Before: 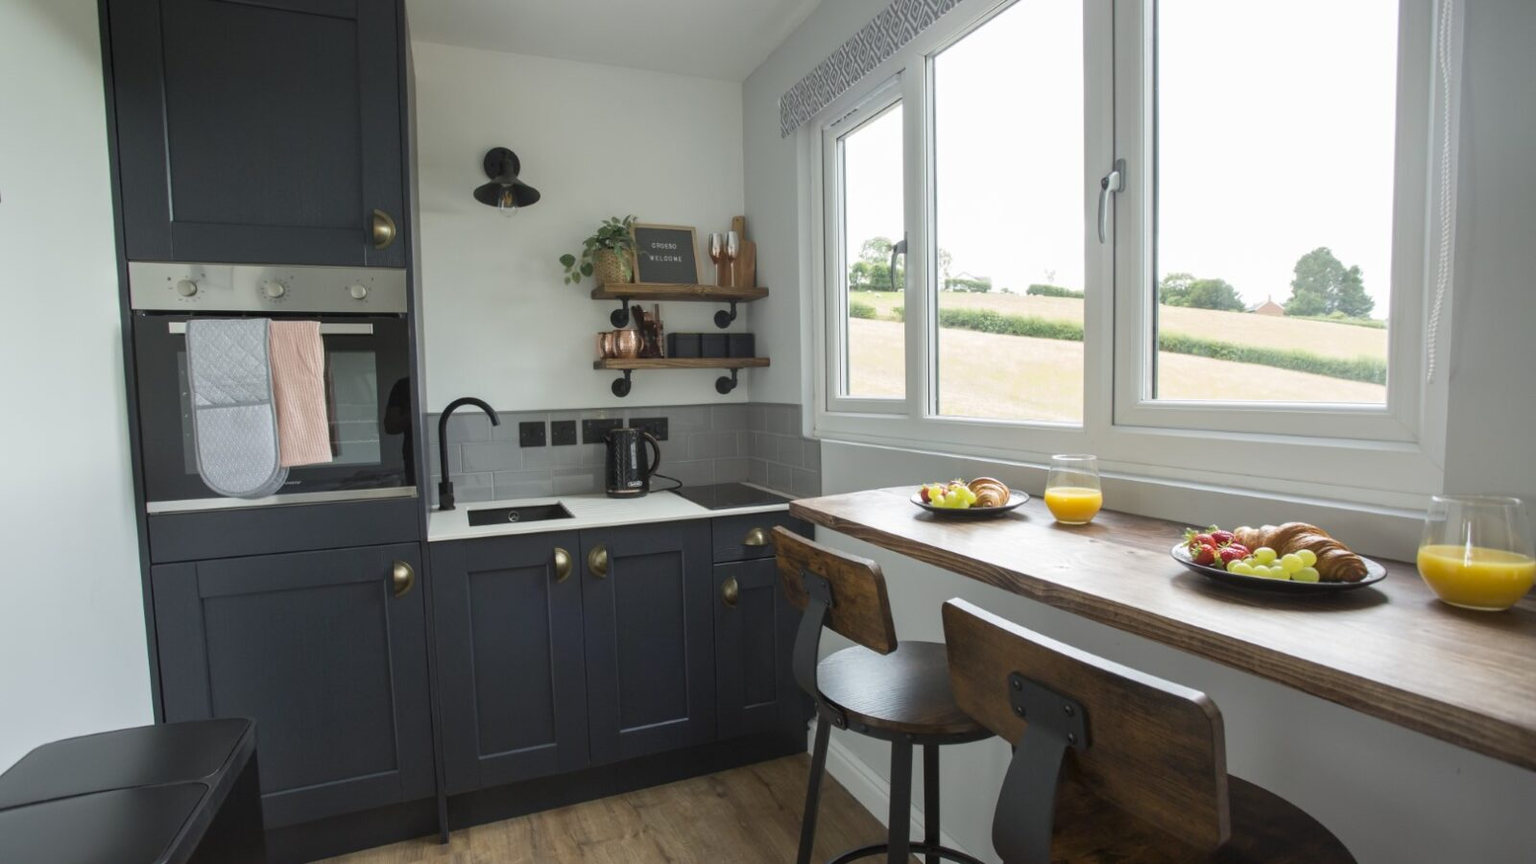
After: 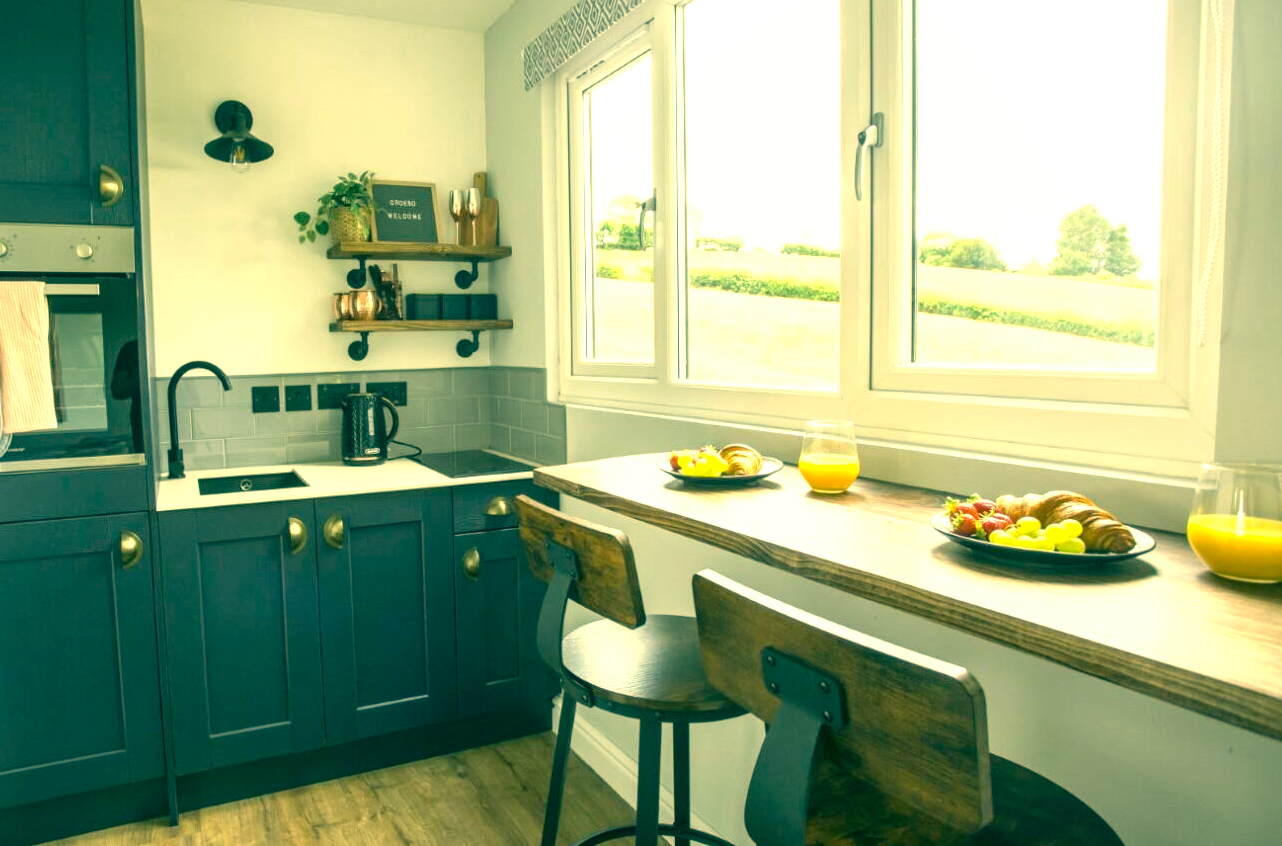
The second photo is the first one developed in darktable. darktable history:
exposure: black level correction 0, exposure 1.123 EV, compensate highlight preservation false
local contrast: on, module defaults
color correction: highlights a* 1.9, highlights b* 34.64, shadows a* -36.68, shadows b* -5.84
crop and rotate: left 18.108%, top 5.903%, right 1.709%
